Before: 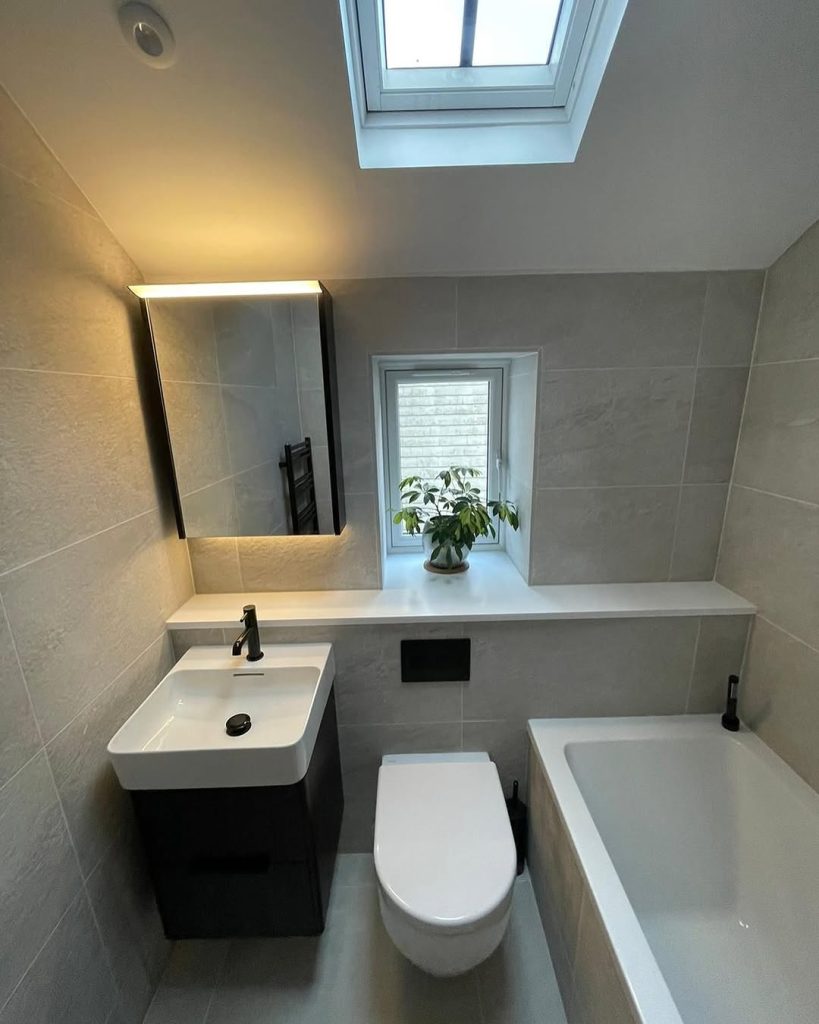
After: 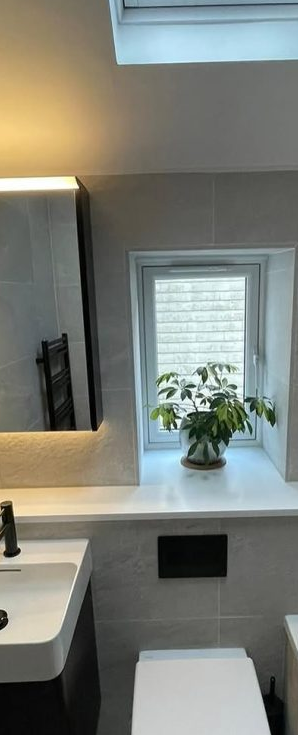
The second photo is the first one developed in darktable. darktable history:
crop and rotate: left 29.71%, top 10.219%, right 33.782%, bottom 17.909%
